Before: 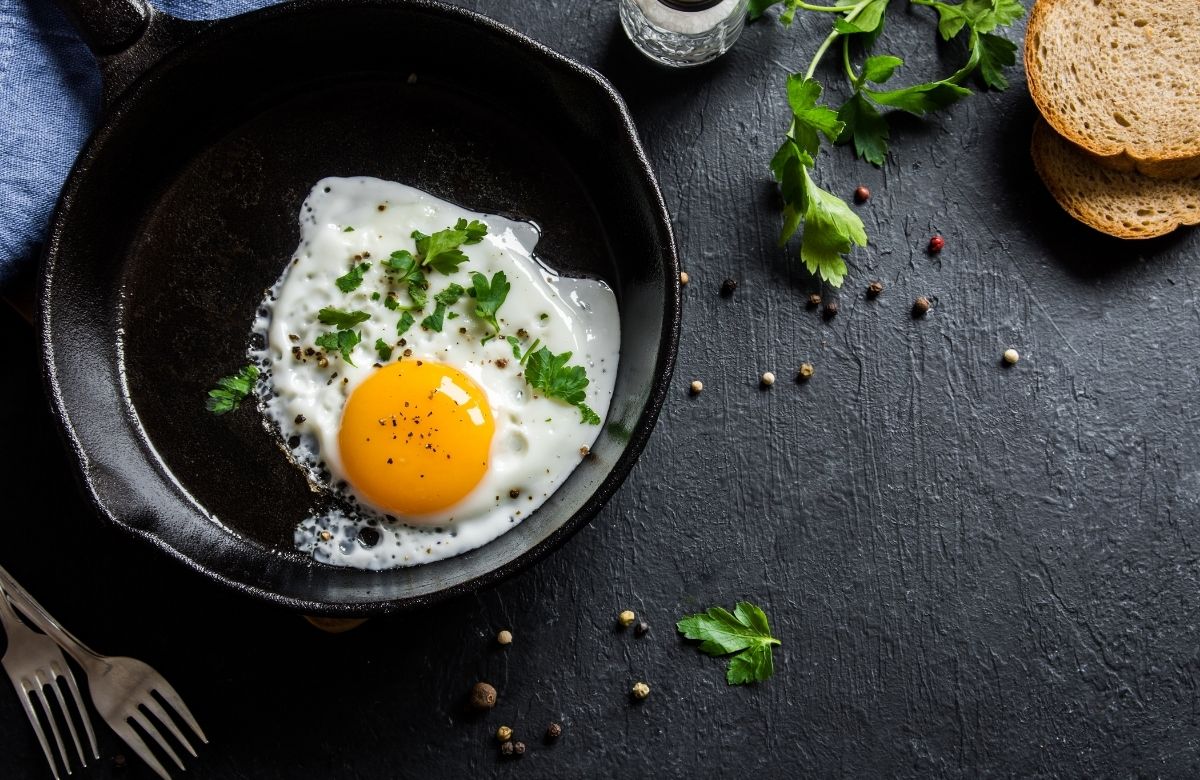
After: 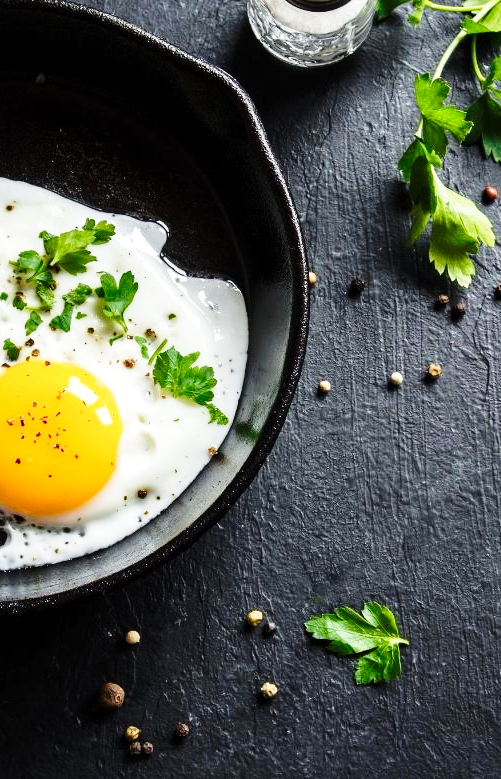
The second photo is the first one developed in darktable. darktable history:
exposure: exposure 0.203 EV, compensate highlight preservation false
base curve: curves: ch0 [(0, 0) (0.028, 0.03) (0.121, 0.232) (0.46, 0.748) (0.859, 0.968) (1, 1)], preserve colors none
crop: left 31.053%, right 27.156%
